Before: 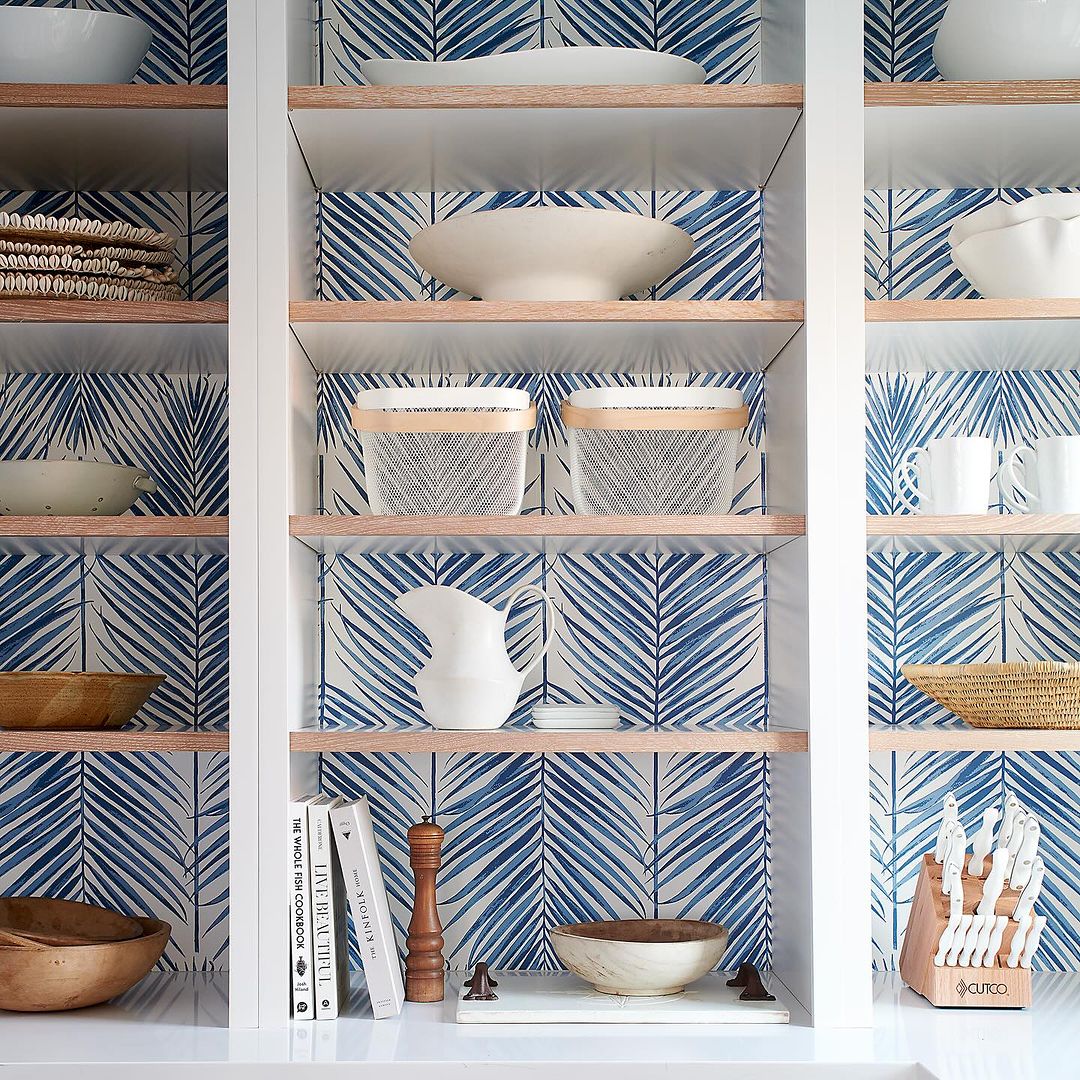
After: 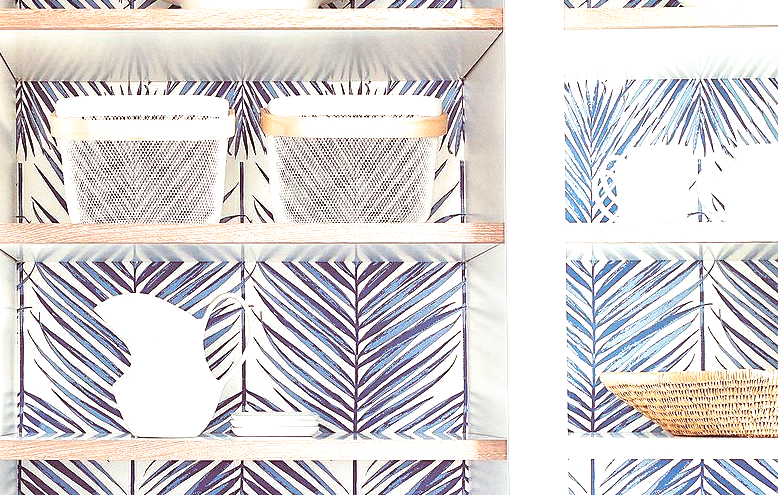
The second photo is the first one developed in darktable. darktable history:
crop and rotate: left 27.938%, top 27.046%, bottom 27.046%
exposure: black level correction 0, exposure 1 EV, compensate highlight preservation false
grain: coarseness 0.09 ISO
split-toning: on, module defaults
